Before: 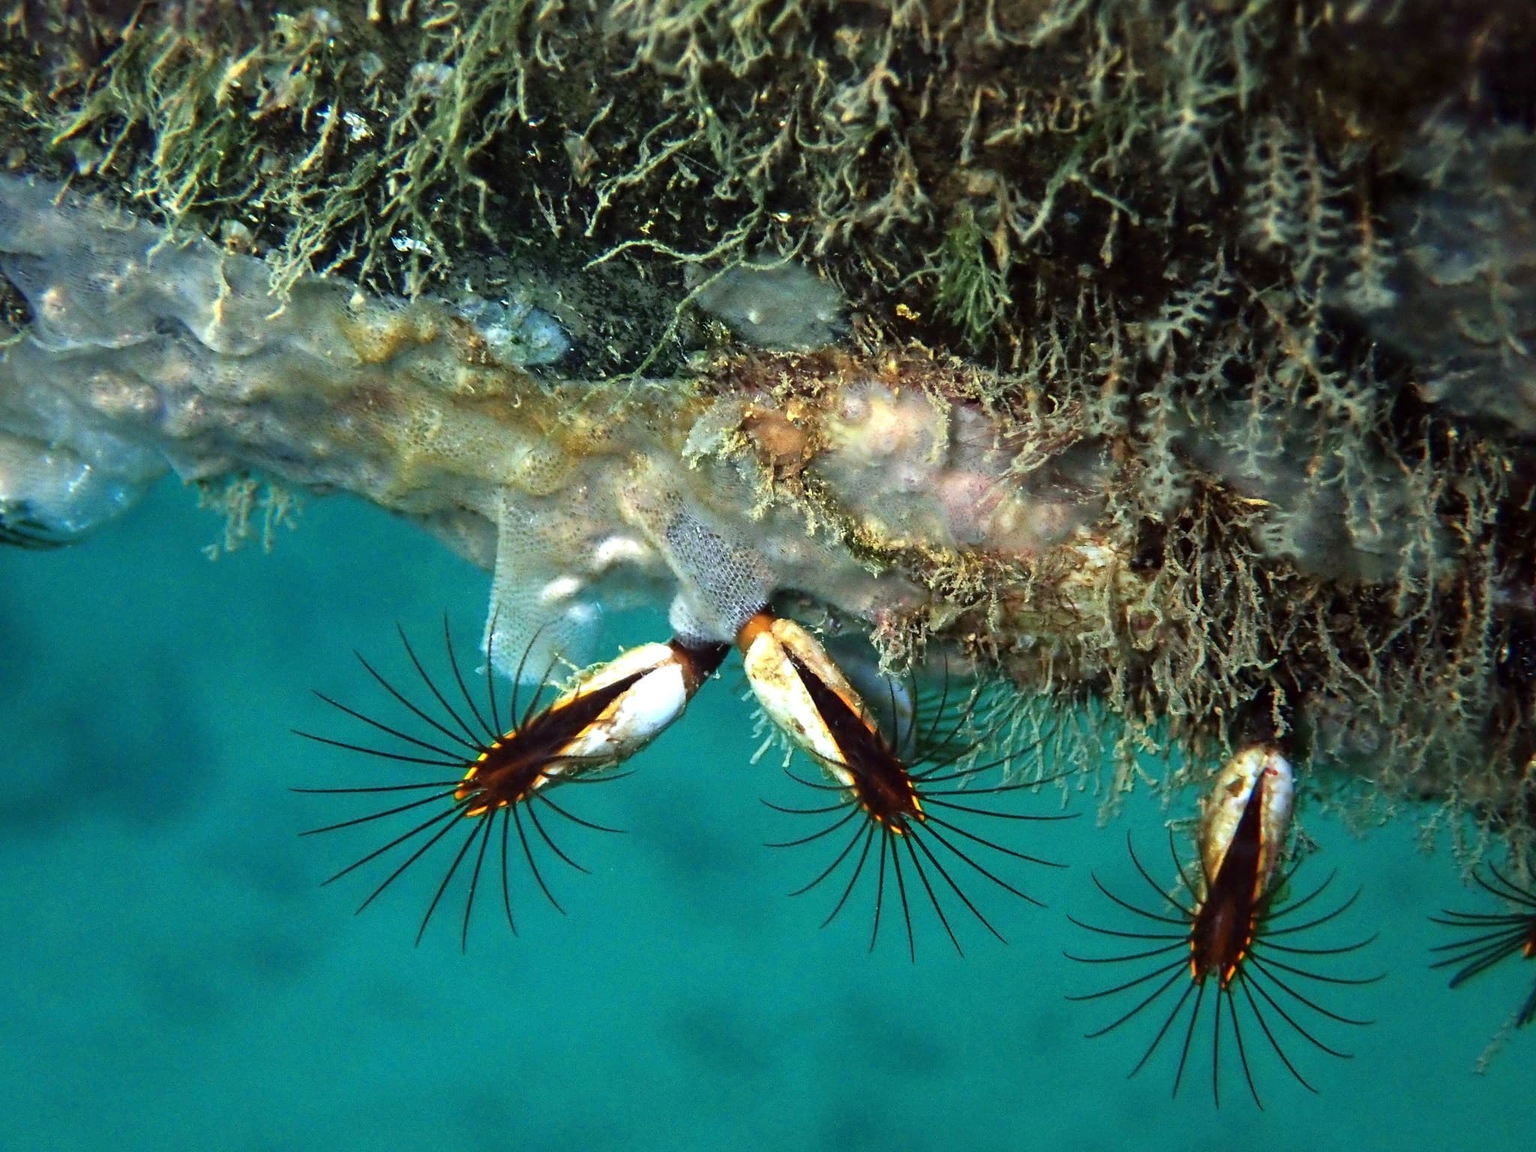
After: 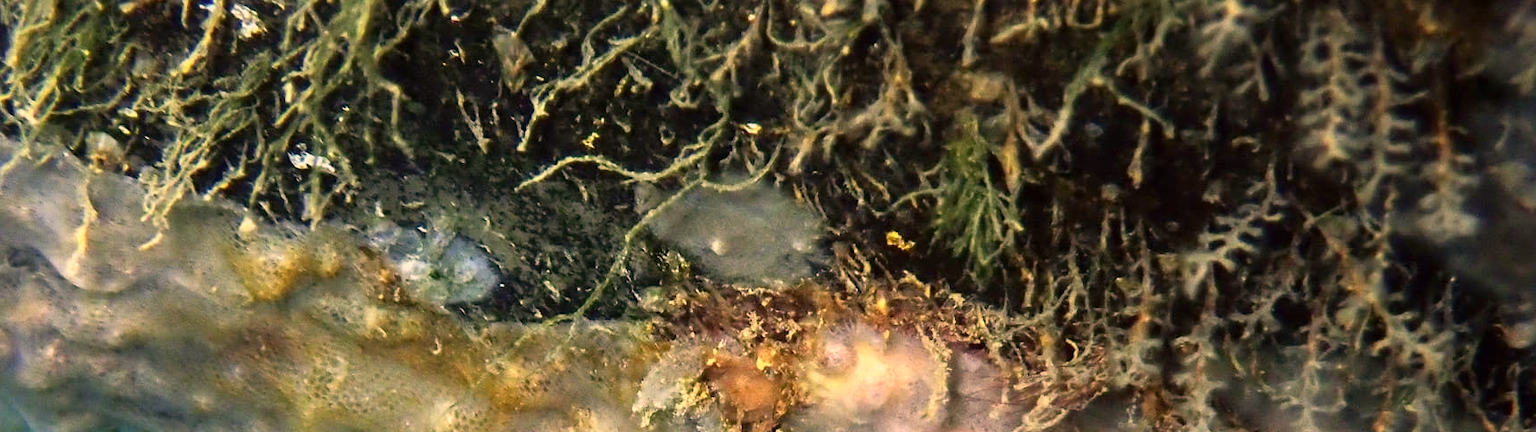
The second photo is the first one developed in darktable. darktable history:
color correction: highlights a* 20.52, highlights b* 19.87
crop and rotate: left 9.689%, top 9.466%, right 5.936%, bottom 58.84%
